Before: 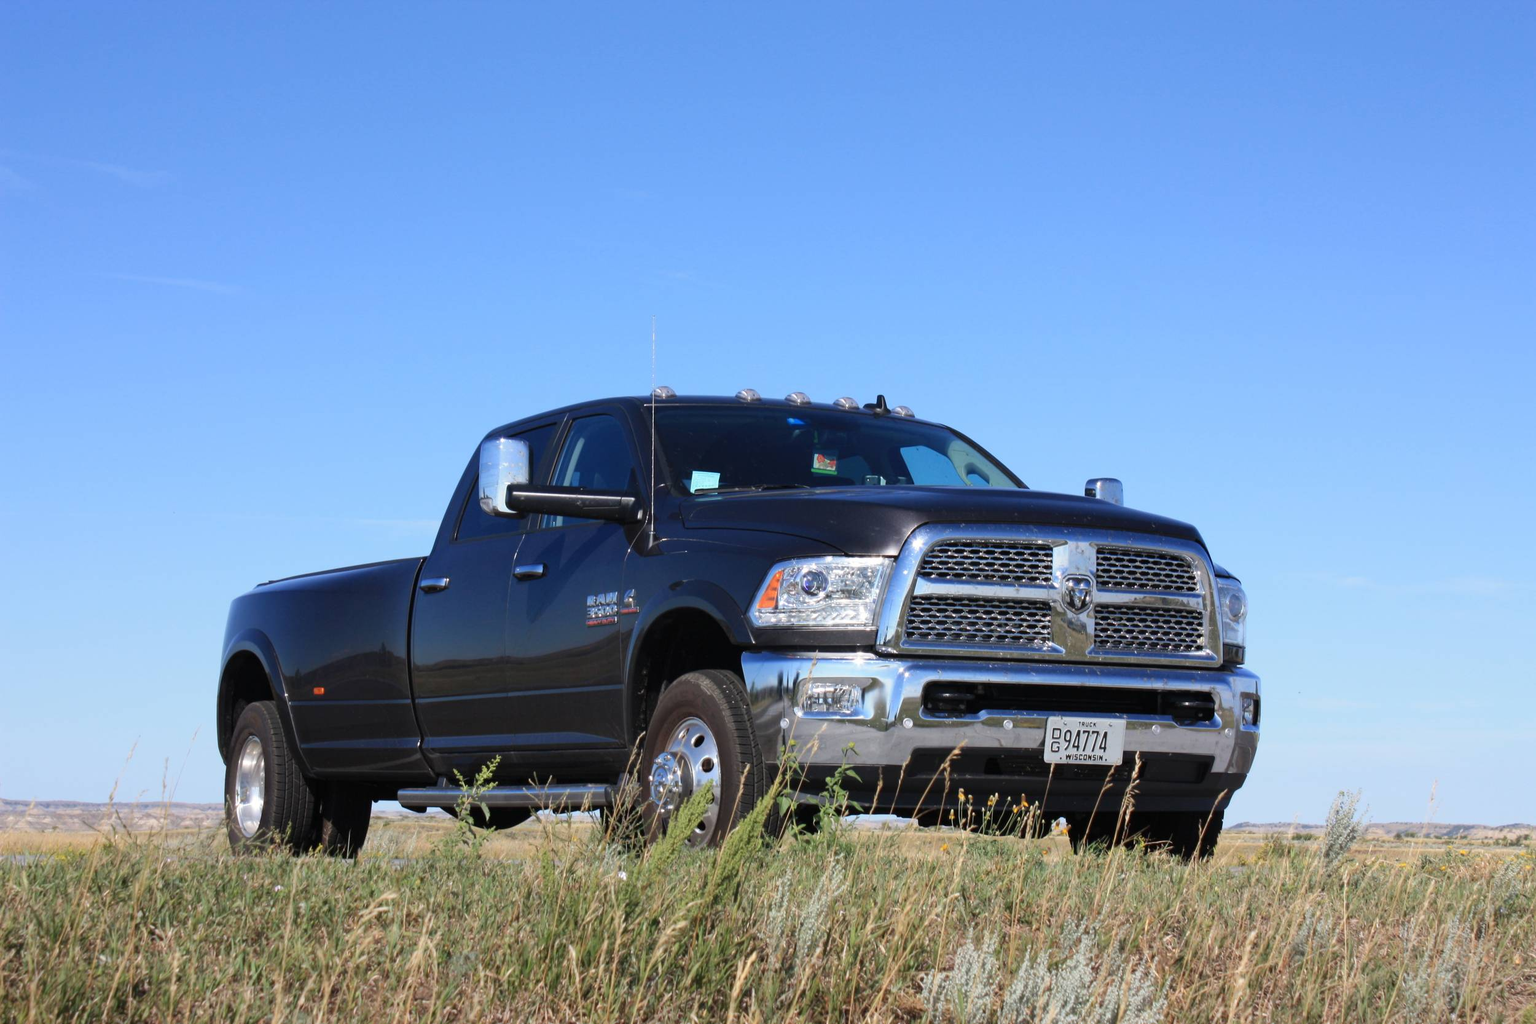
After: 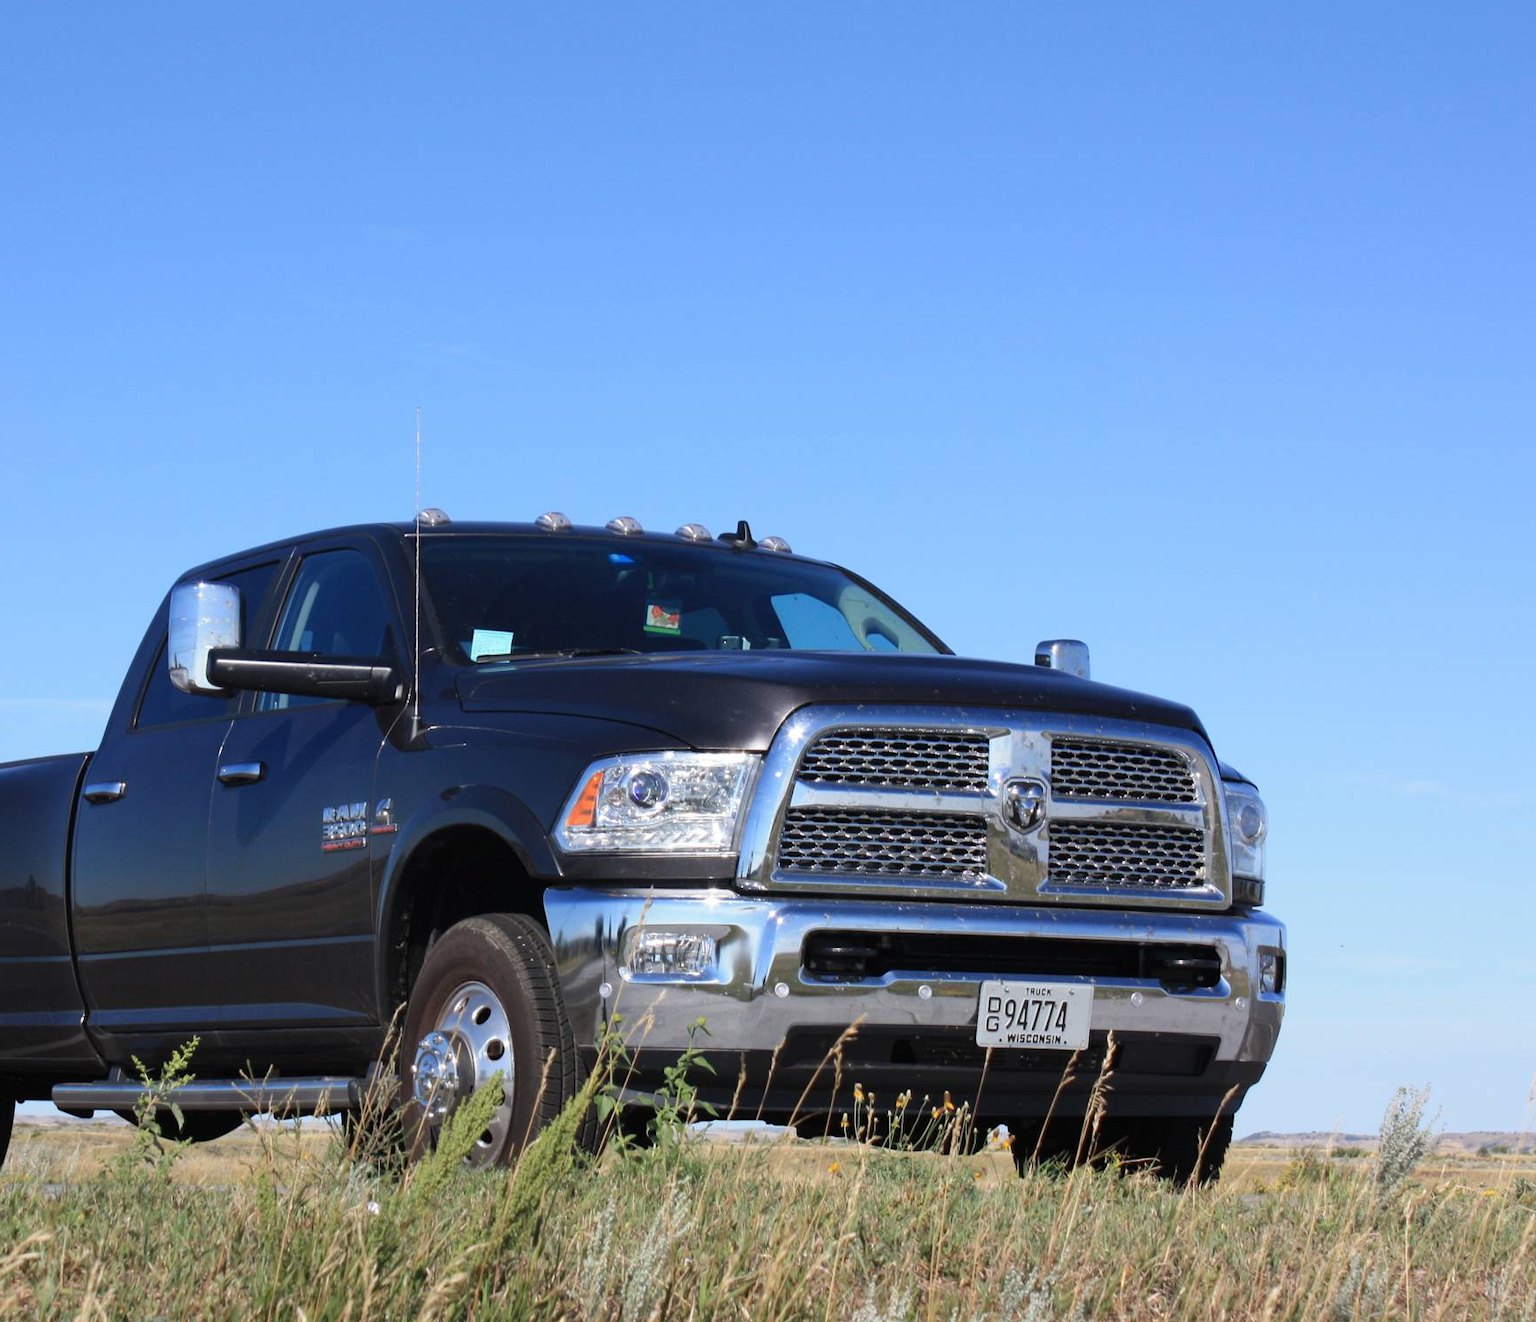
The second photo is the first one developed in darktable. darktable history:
crop and rotate: left 23.545%, top 3.008%, right 6.521%, bottom 6.633%
